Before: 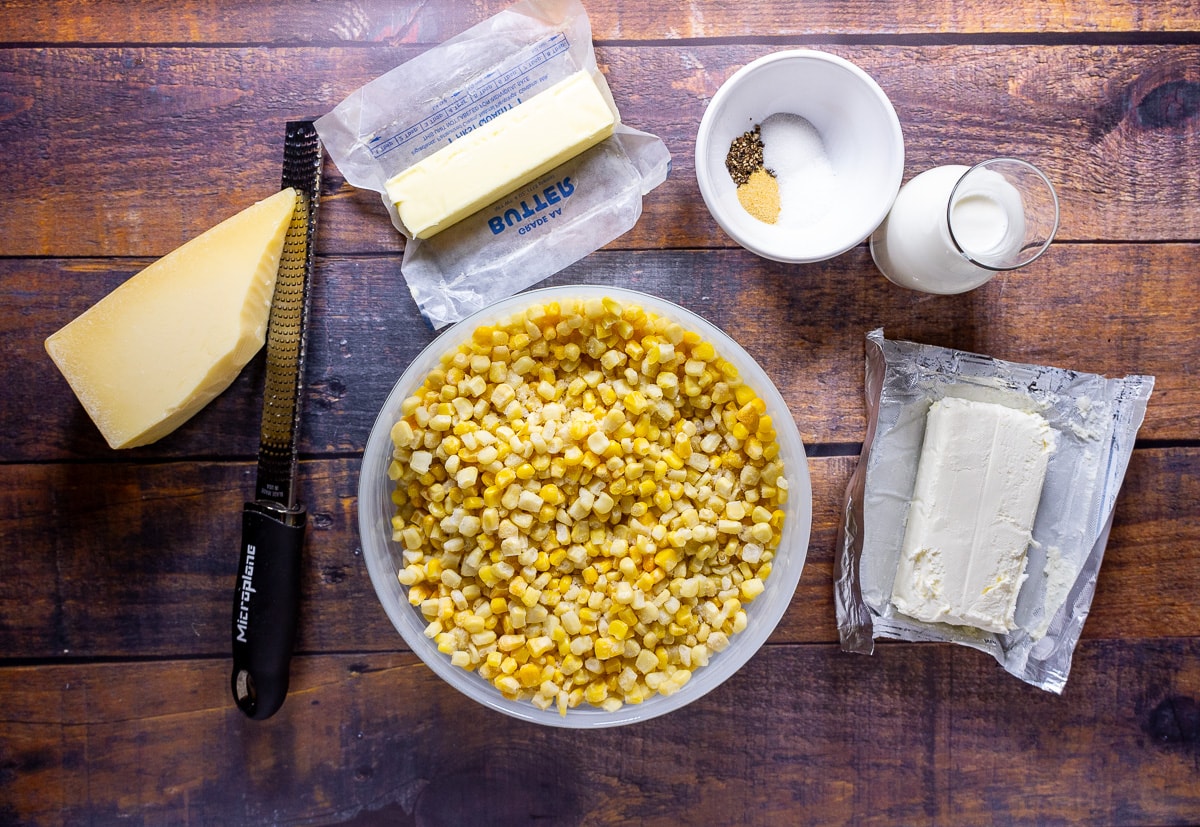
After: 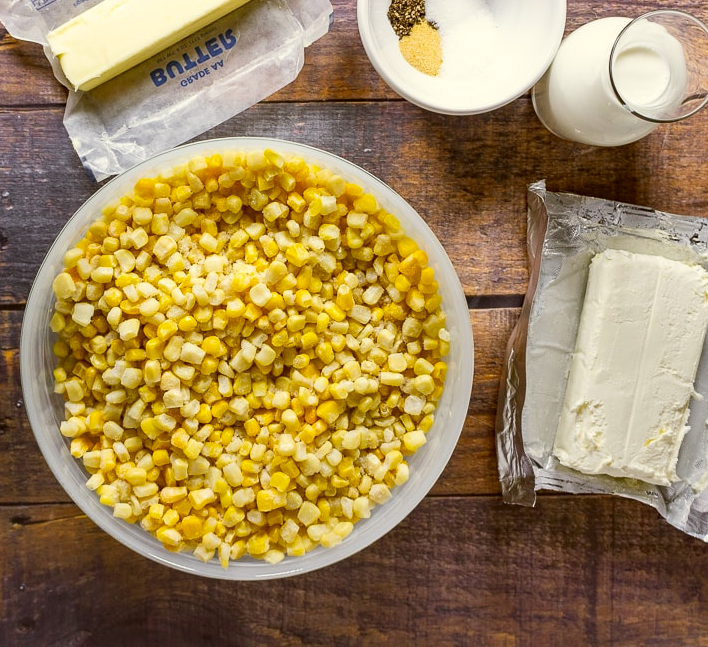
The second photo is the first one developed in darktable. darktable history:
crop and rotate: left 28.174%, top 18.01%, right 12.791%, bottom 3.673%
color correction: highlights a* -1.2, highlights b* 10, shadows a* 0.211, shadows b* 19.48
